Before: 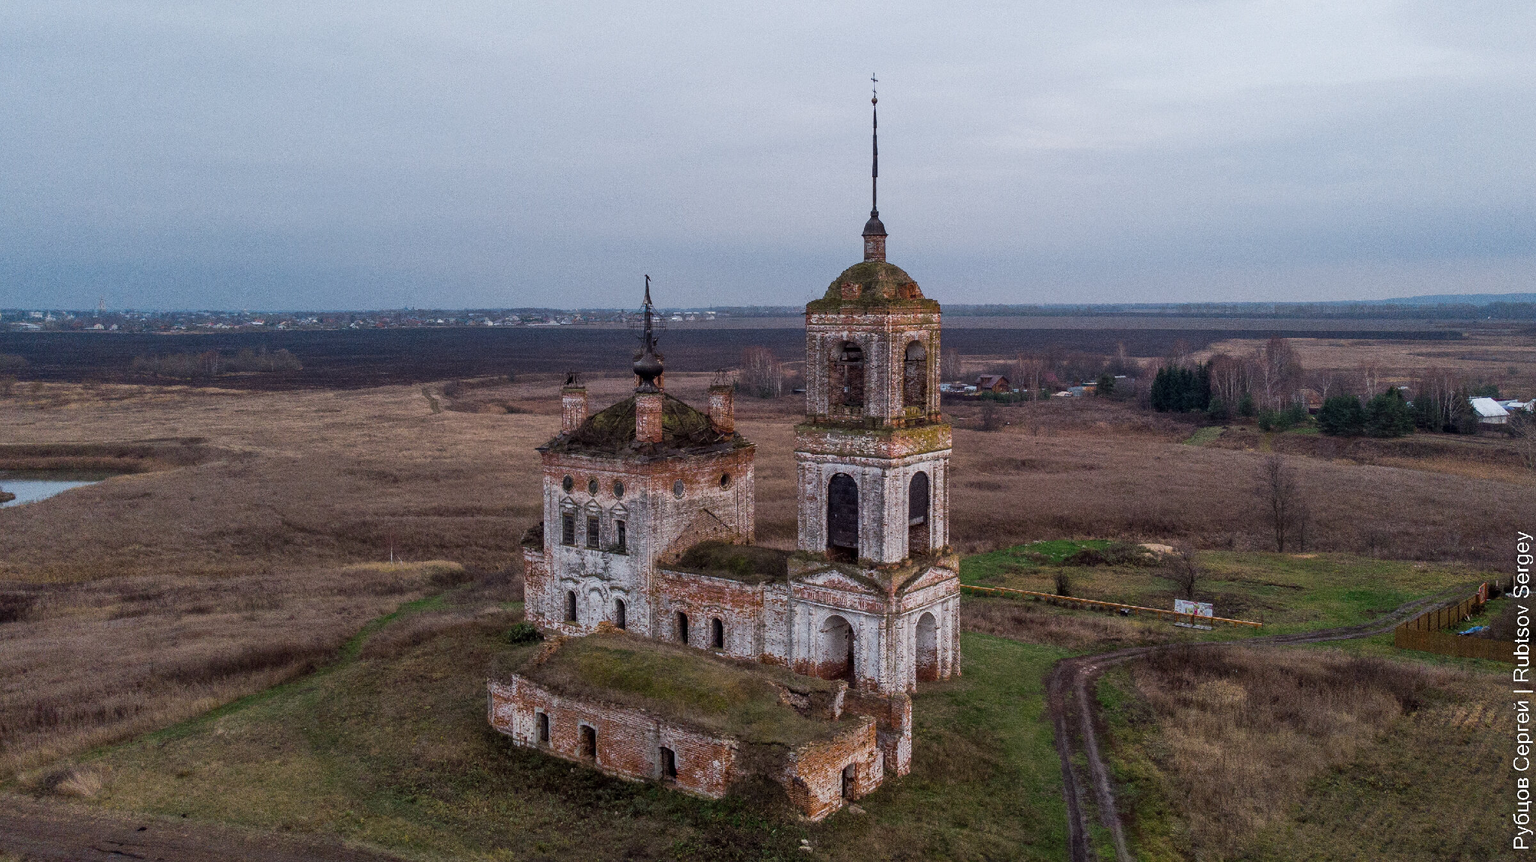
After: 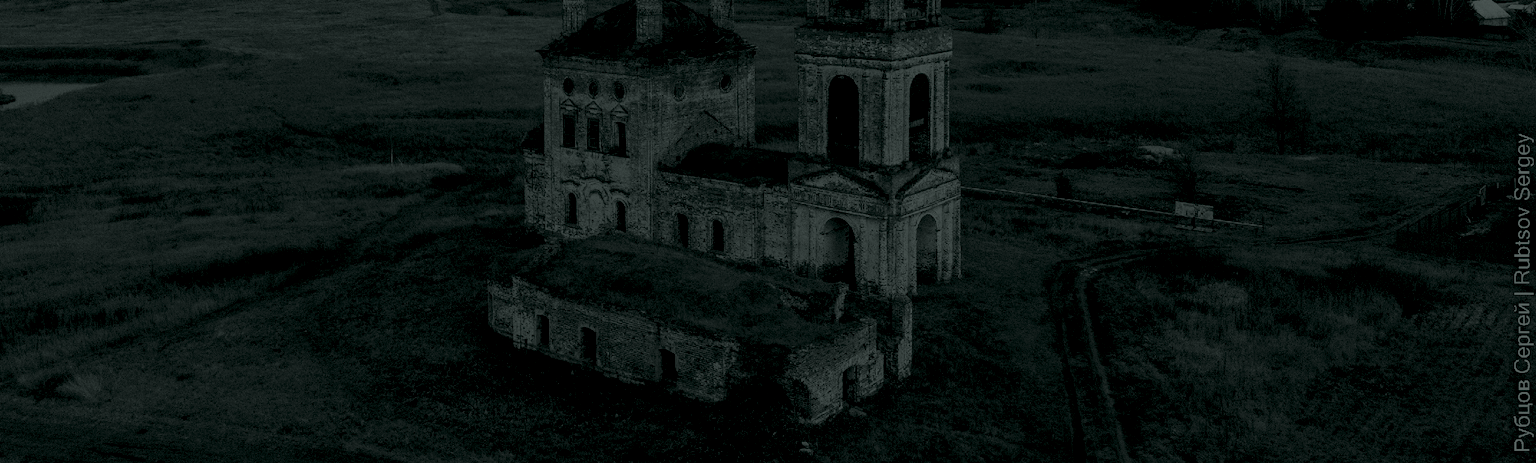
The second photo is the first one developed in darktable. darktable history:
crop and rotate: top 46.237%
colorize: hue 90°, saturation 19%, lightness 1.59%, version 1
rgb levels: levels [[0.013, 0.434, 0.89], [0, 0.5, 1], [0, 0.5, 1]]
